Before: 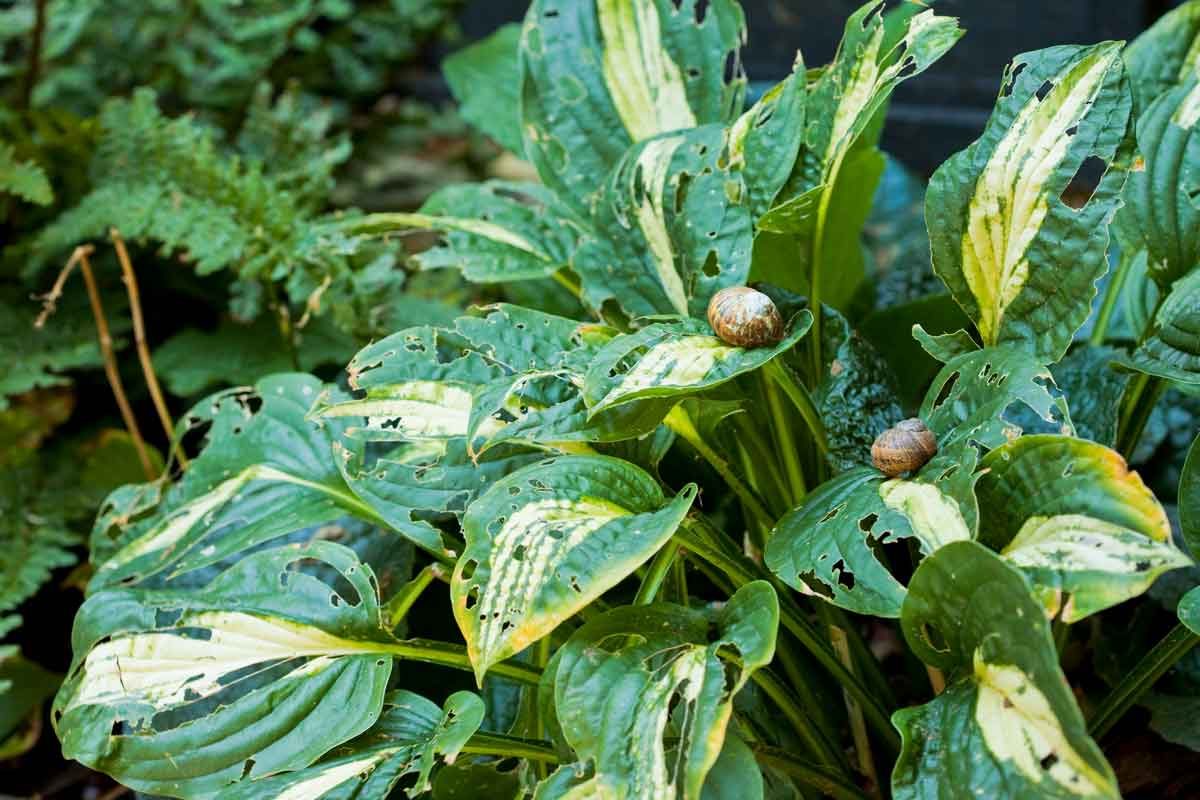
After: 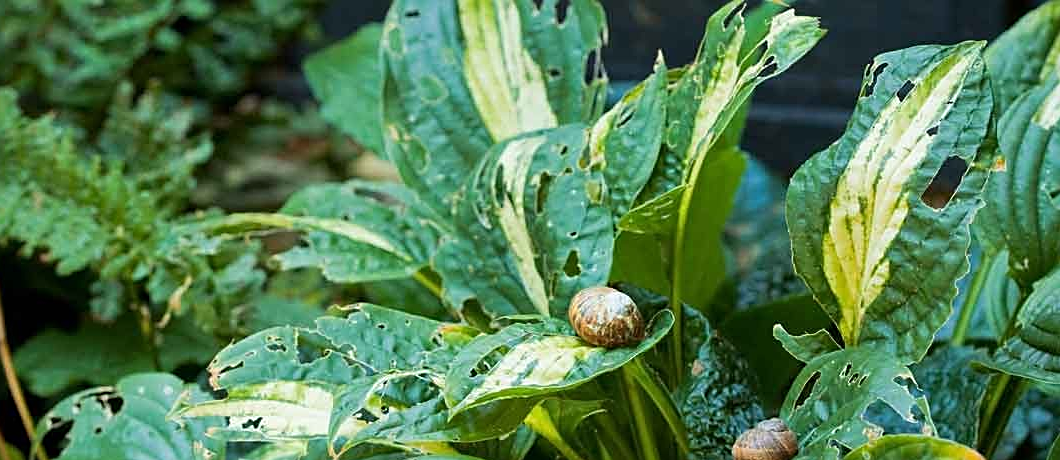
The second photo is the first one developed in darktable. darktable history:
crop and rotate: left 11.607%, bottom 42.479%
sharpen: on, module defaults
